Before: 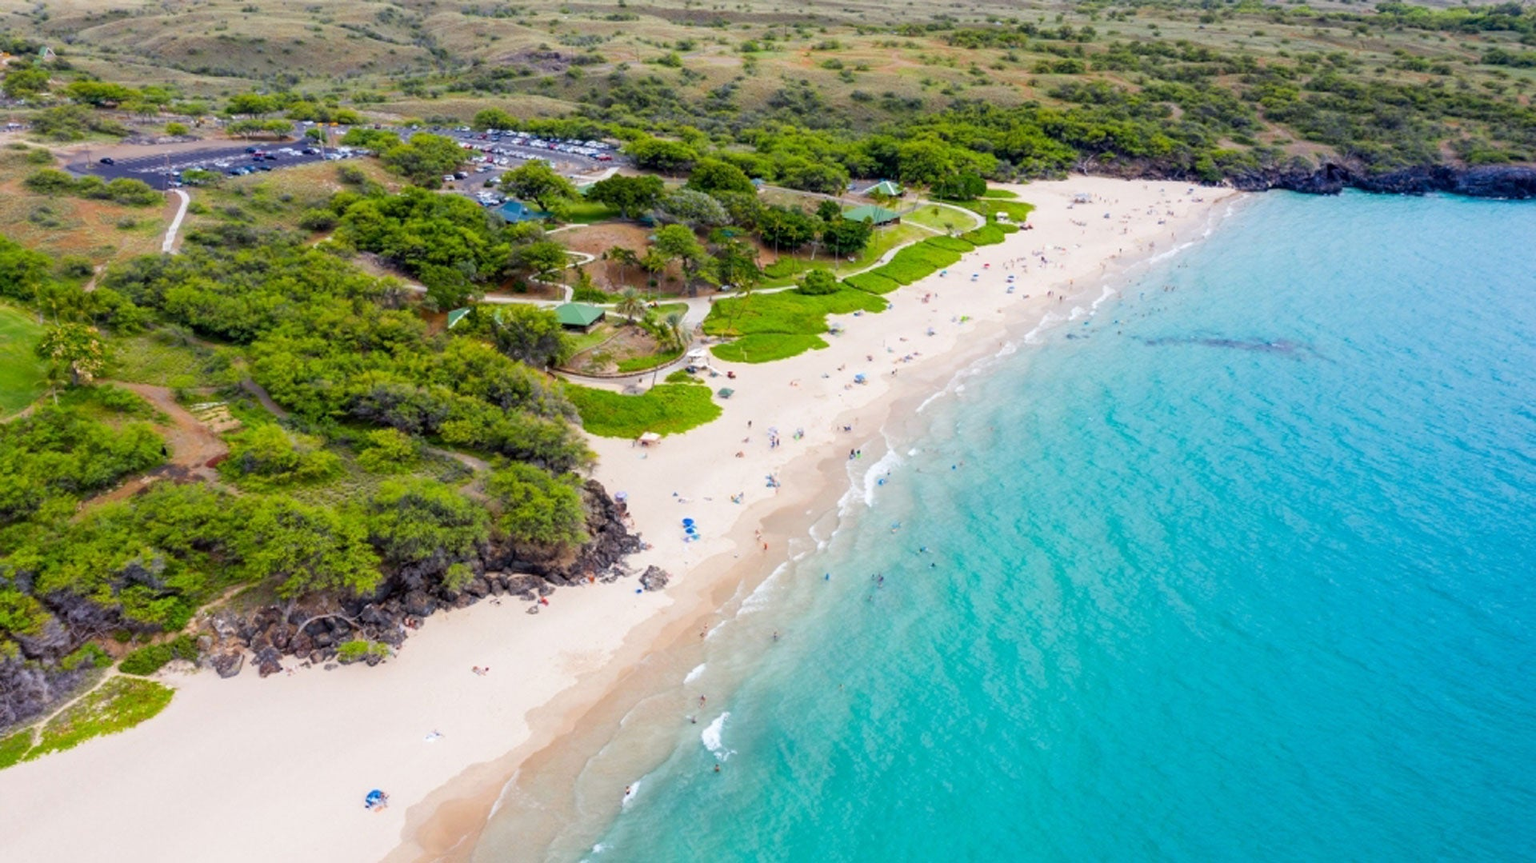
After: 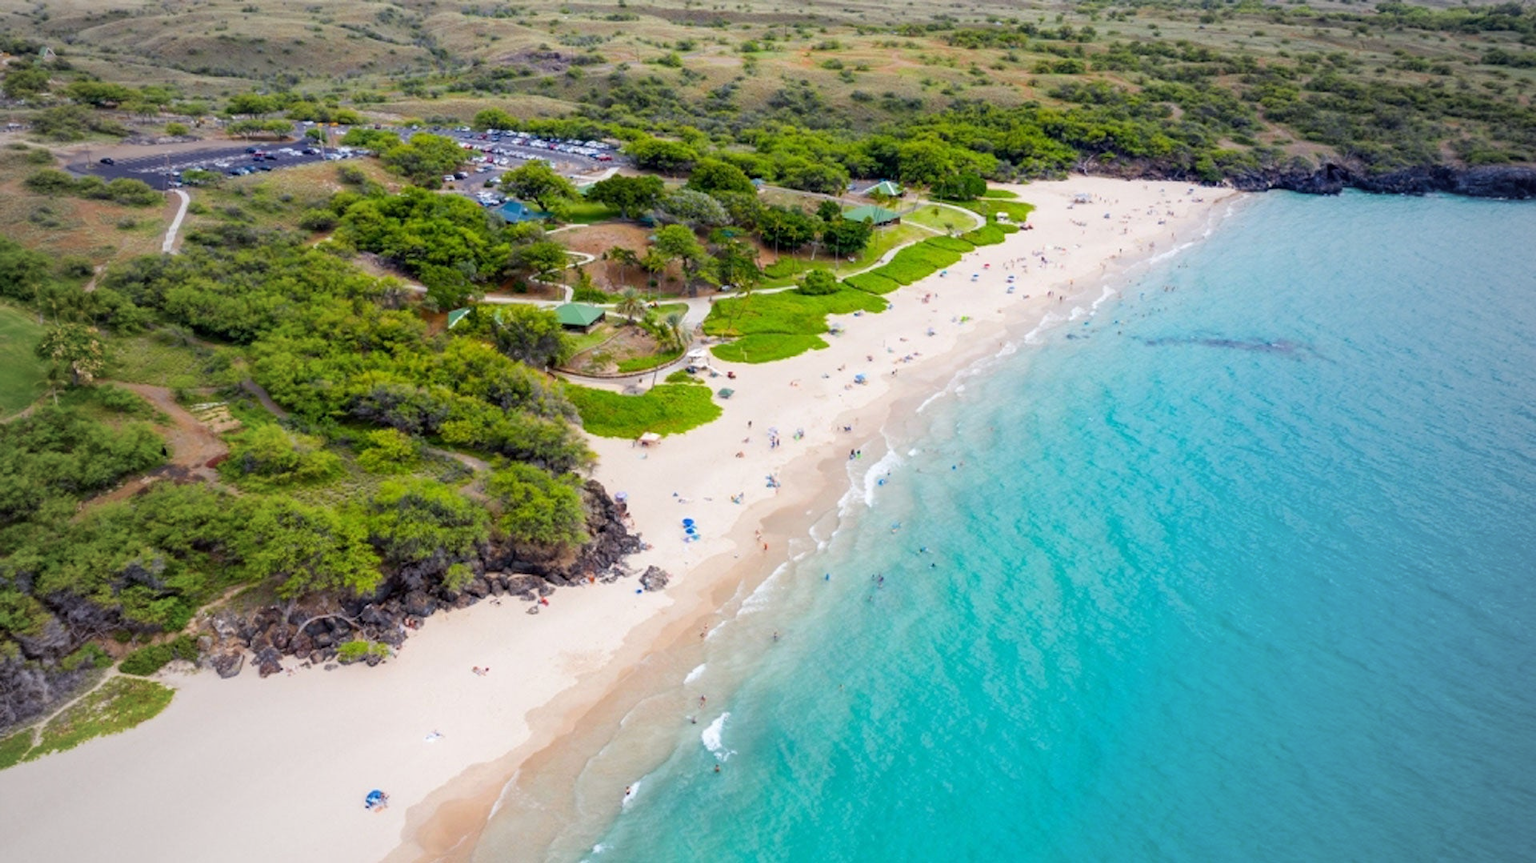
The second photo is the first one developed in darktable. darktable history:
vignetting: fall-off start 72.02%, fall-off radius 108.93%, brightness -0.467, width/height ratio 0.73, unbound false
